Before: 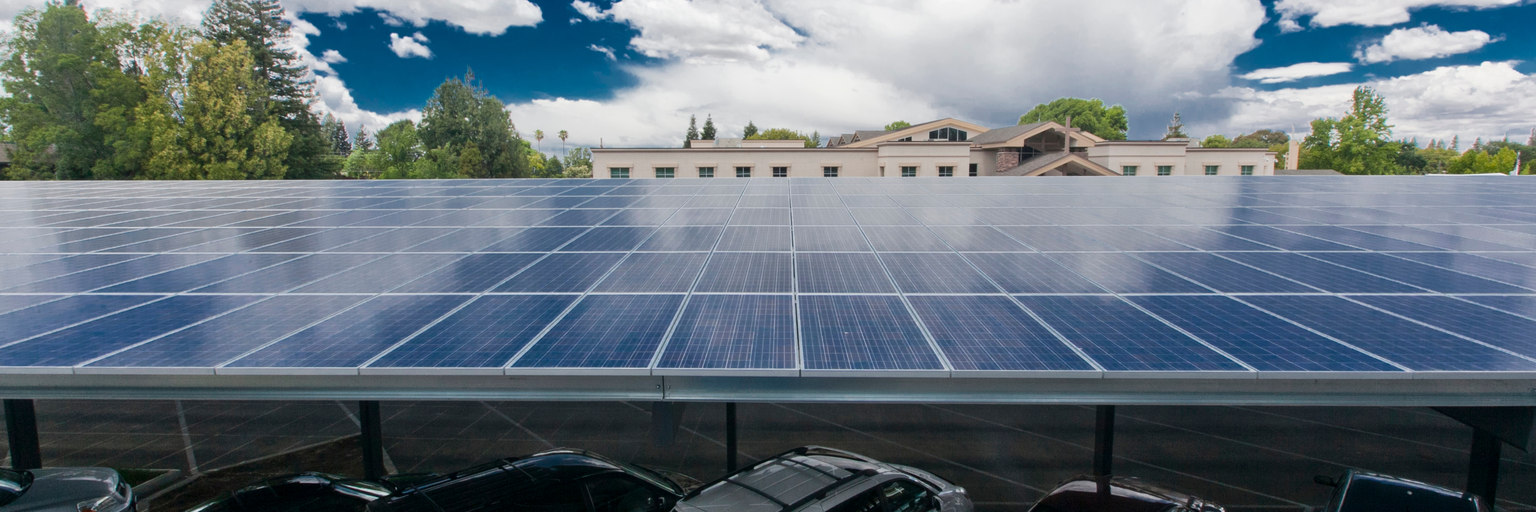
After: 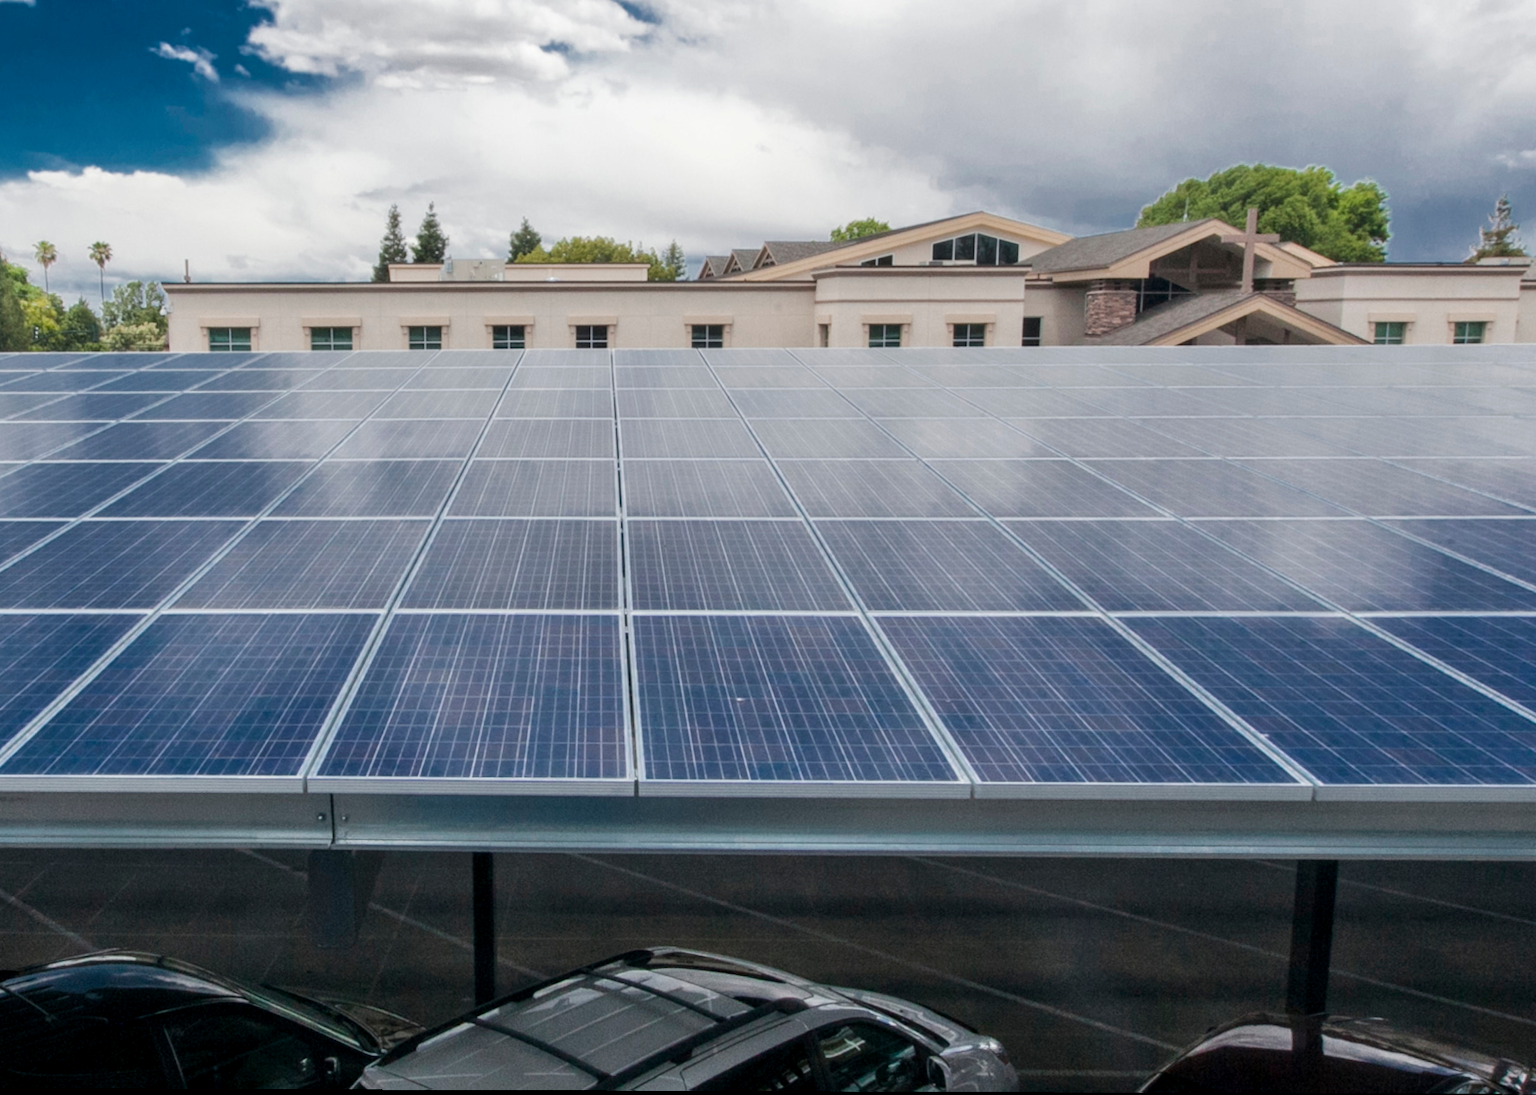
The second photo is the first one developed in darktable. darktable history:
bloom: size 3%, threshold 100%, strength 0%
crop: left 33.452%, top 6.025%, right 23.155%
local contrast: on, module defaults
rotate and perspective: lens shift (vertical) 0.048, lens shift (horizontal) -0.024, automatic cropping off
